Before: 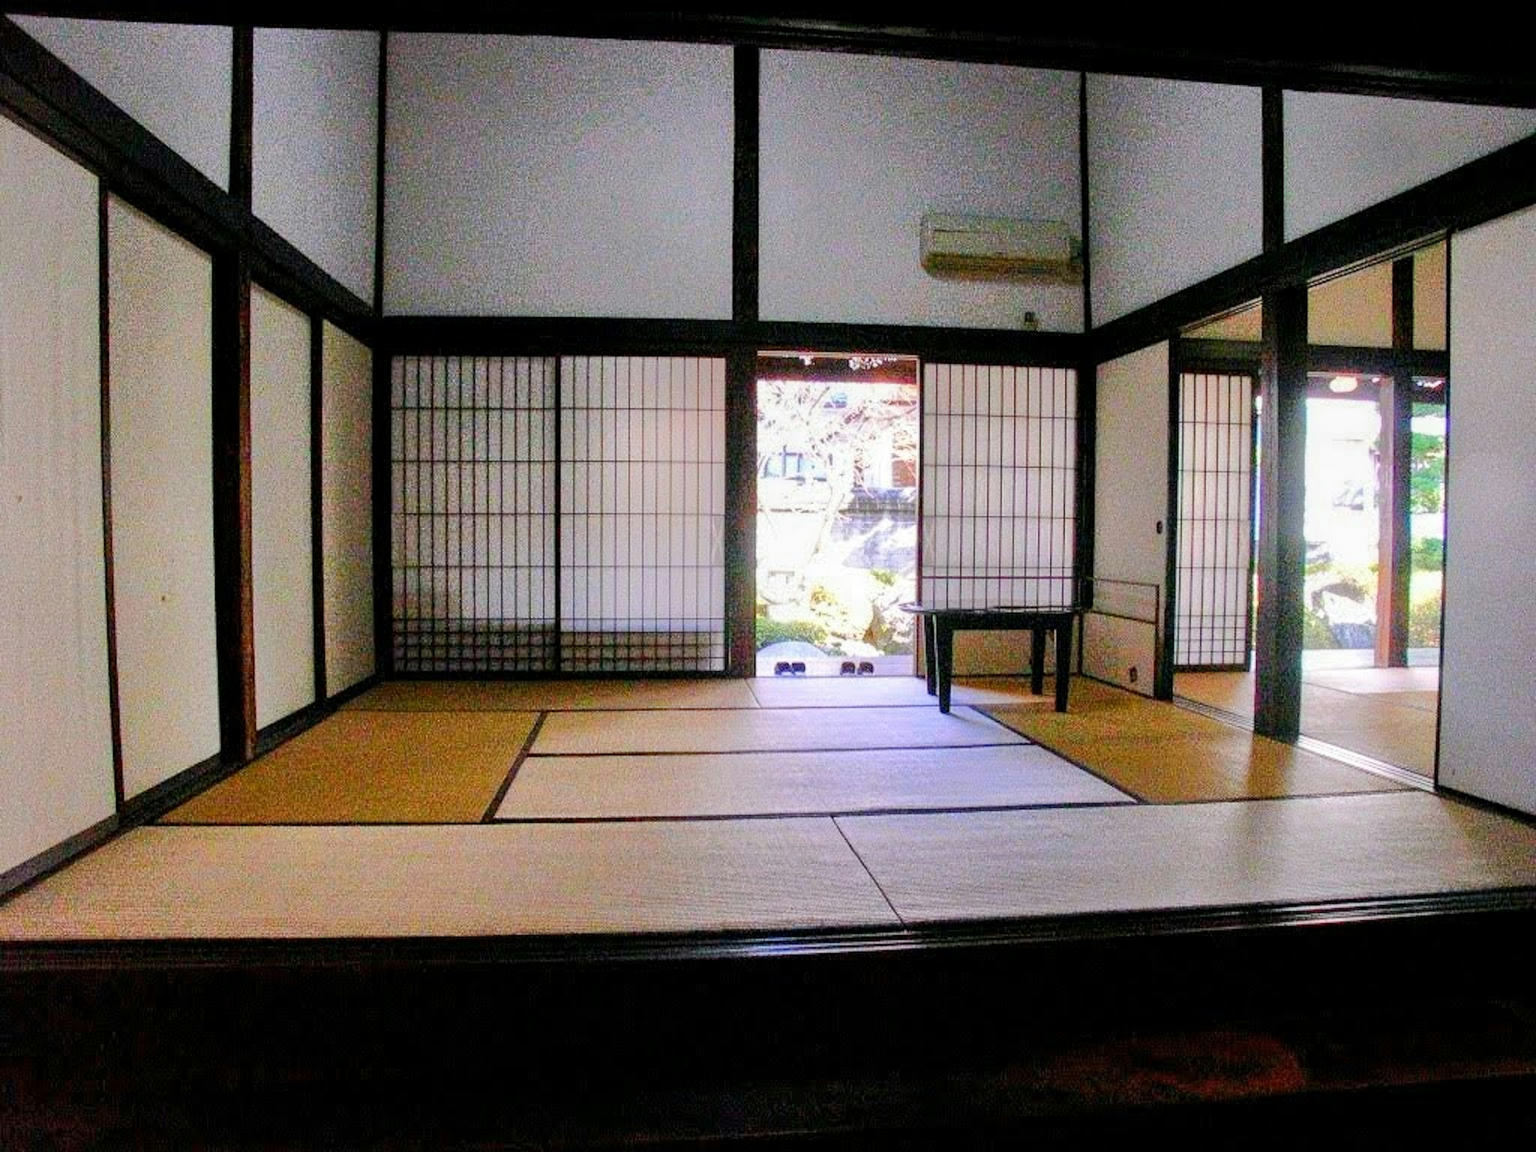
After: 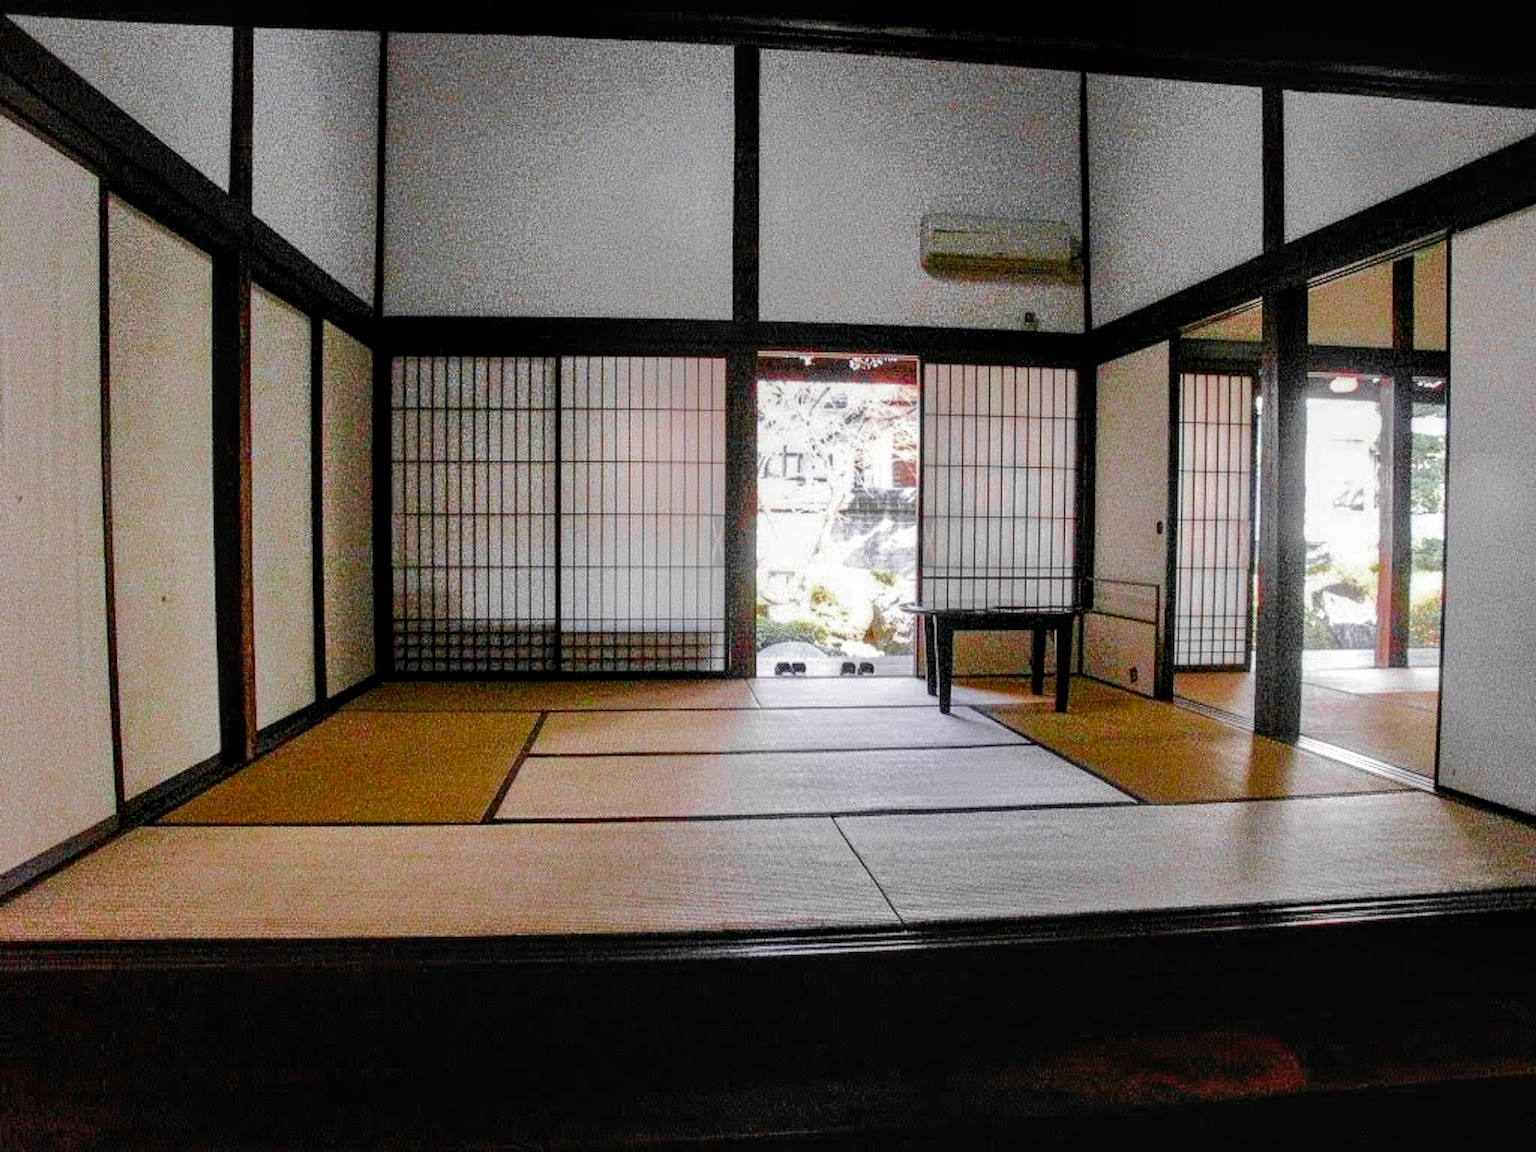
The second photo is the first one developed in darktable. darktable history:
local contrast: on, module defaults
color zones: curves: ch0 [(0.004, 0.388) (0.125, 0.392) (0.25, 0.404) (0.375, 0.5) (0.5, 0.5) (0.625, 0.5) (0.75, 0.5) (0.875, 0.5)]; ch1 [(0, 0.5) (0.125, 0.5) (0.25, 0.5) (0.375, 0.124) (0.524, 0.124) (0.645, 0.128) (0.789, 0.132) (0.914, 0.096) (0.998, 0.068)]
